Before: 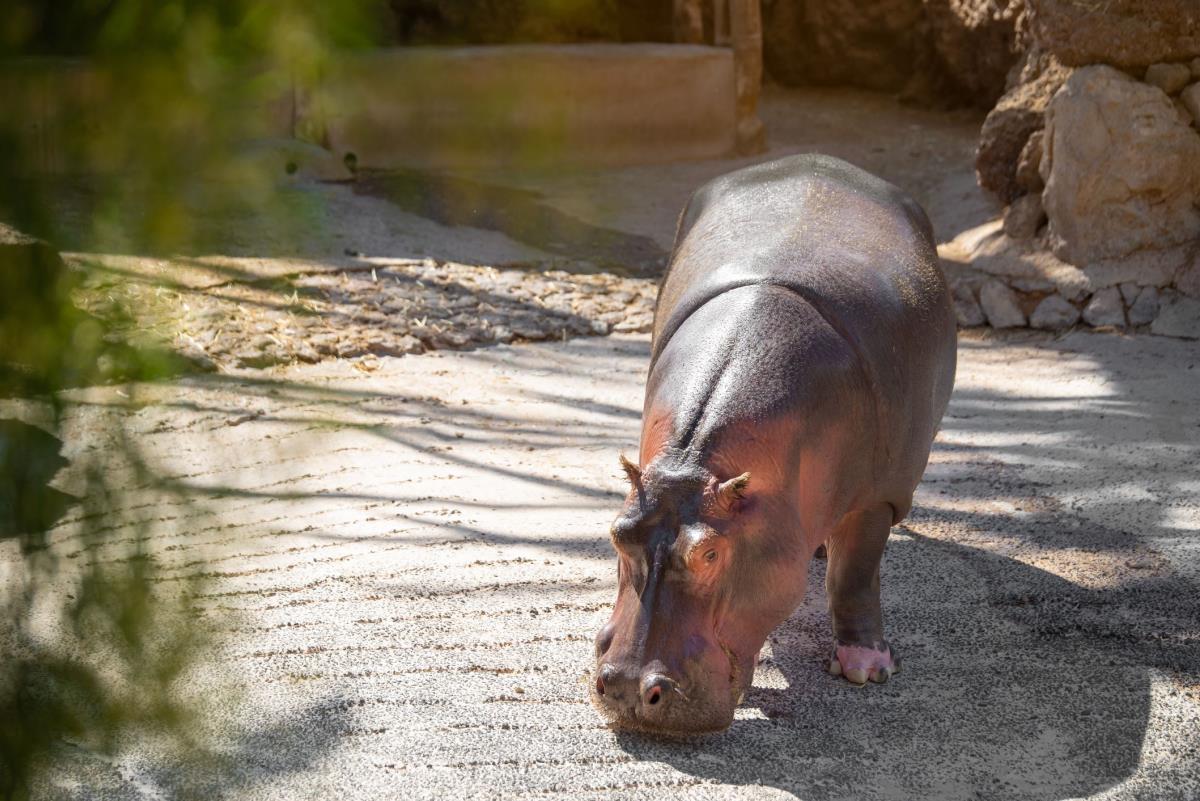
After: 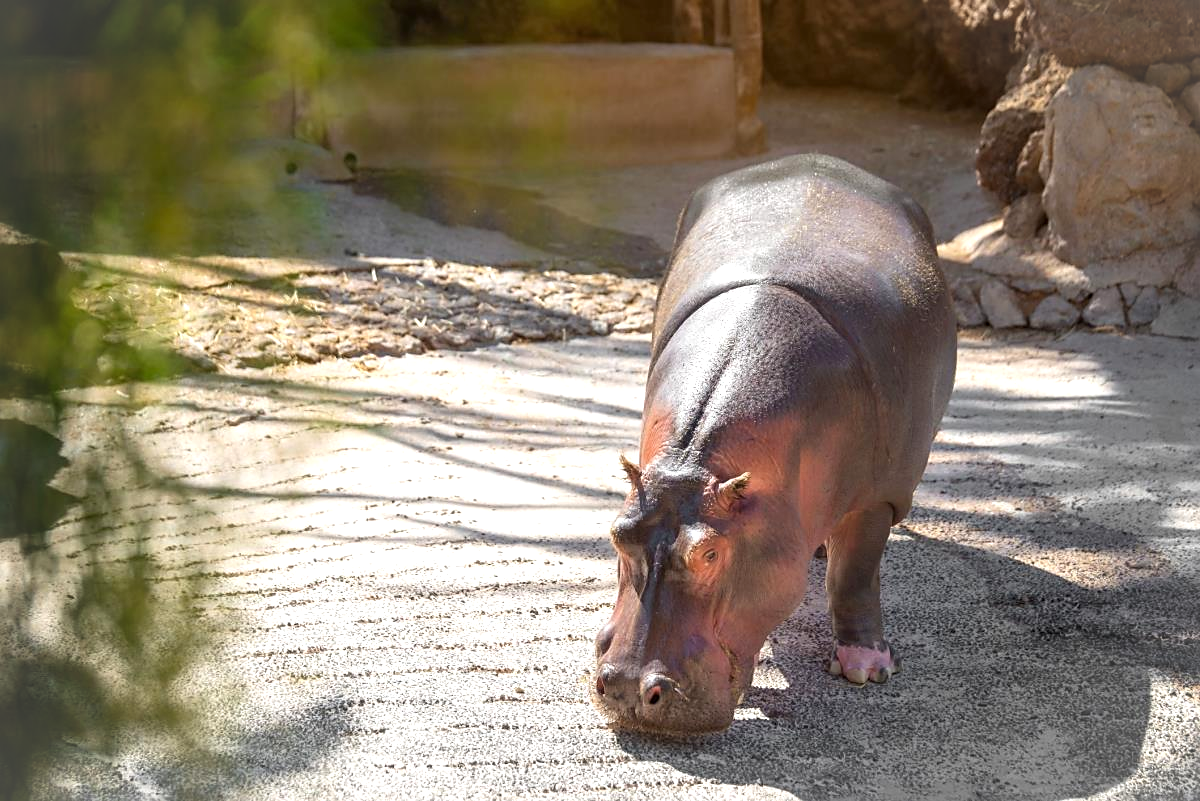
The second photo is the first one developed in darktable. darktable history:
vignetting: fall-off start 88.47%, fall-off radius 44.37%, brightness 0.058, saturation -0.002, width/height ratio 1.167
exposure: black level correction 0, exposure 0.395 EV, compensate highlight preservation false
sharpen: radius 1.909, amount 0.397, threshold 1.547
